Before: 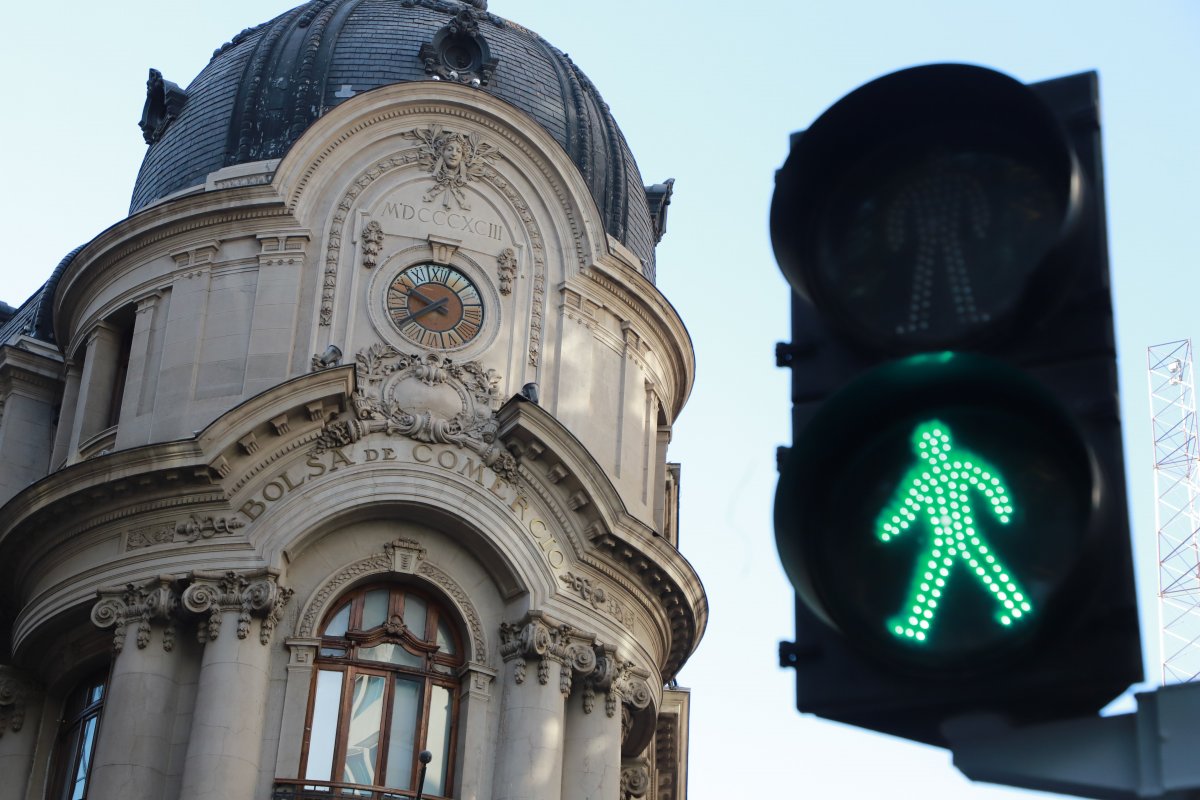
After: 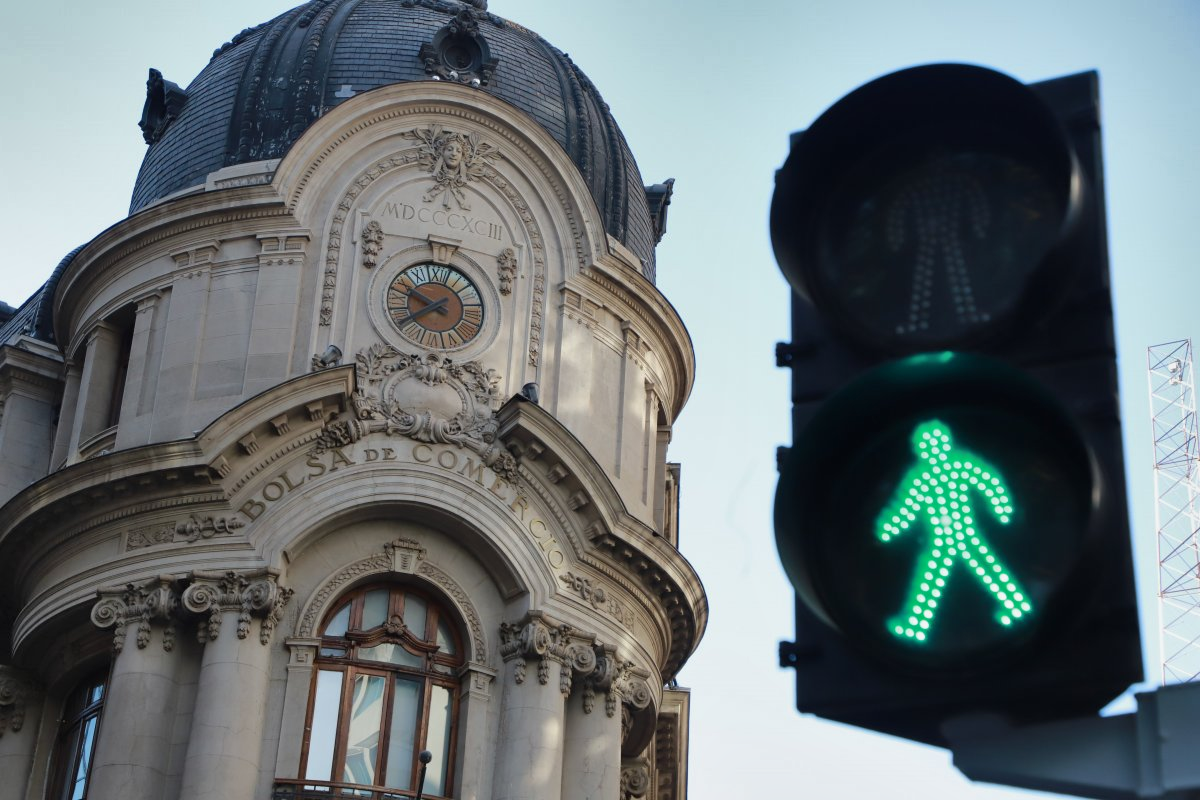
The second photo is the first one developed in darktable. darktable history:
shadows and highlights: white point adjustment -3.64, highlights -63.34, highlights color adjustment 42%, soften with gaussian
white balance: emerald 1
